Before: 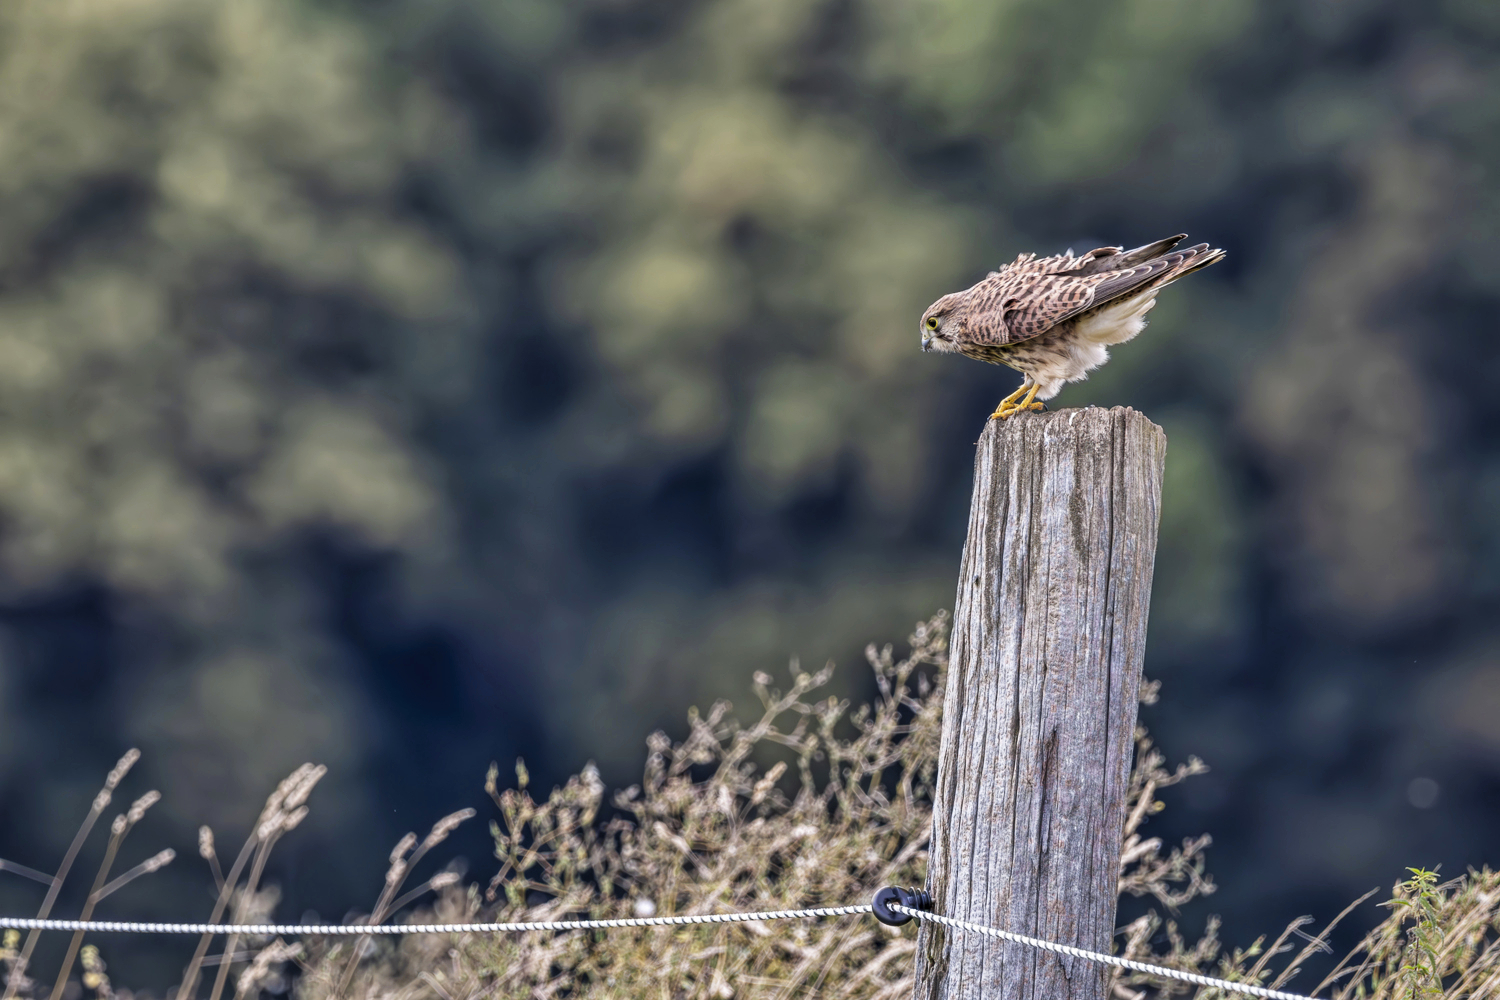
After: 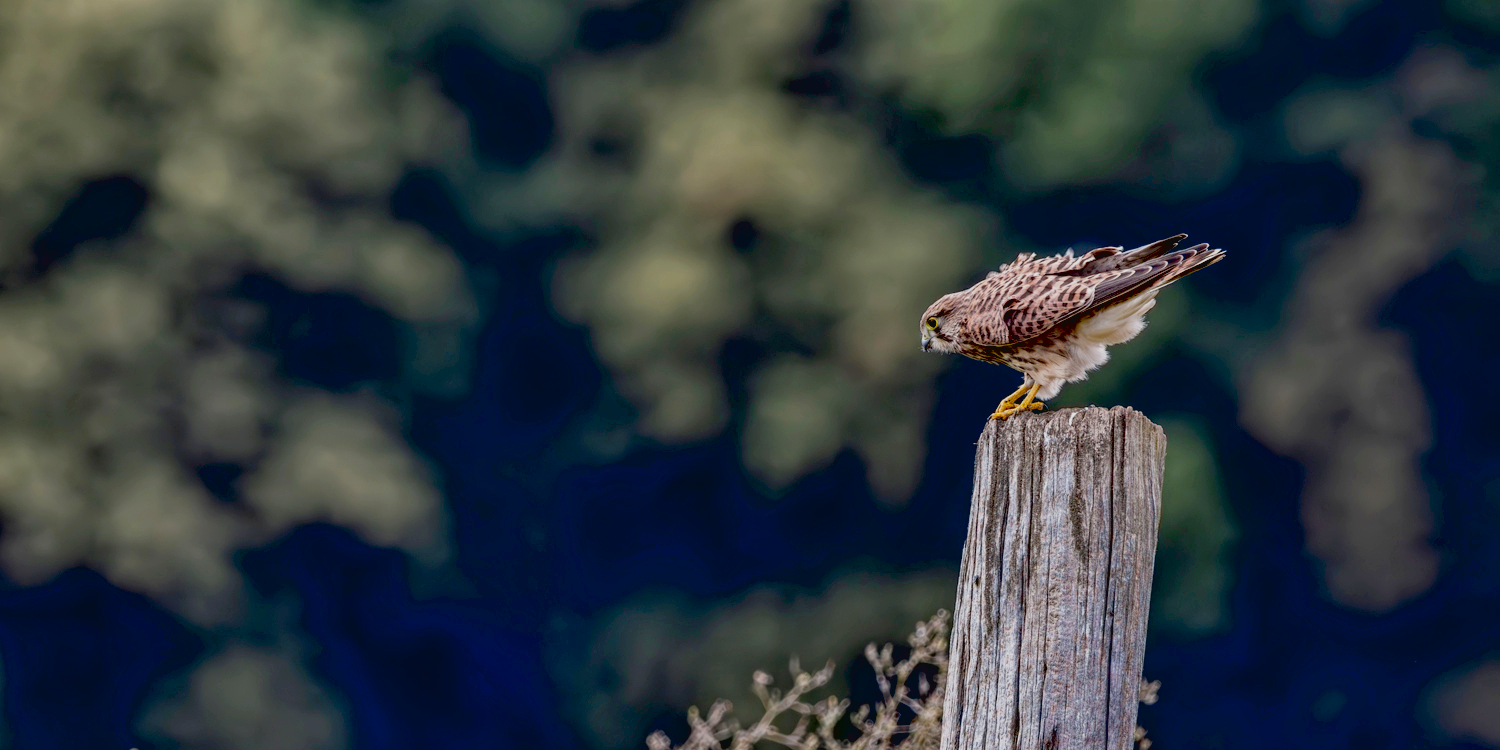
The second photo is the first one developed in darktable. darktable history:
contrast brightness saturation: contrast -0.083, brightness -0.035, saturation -0.109
crop: bottom 24.994%
exposure: black level correction 0.045, exposure -0.232 EV, compensate exposure bias true, compensate highlight preservation false
